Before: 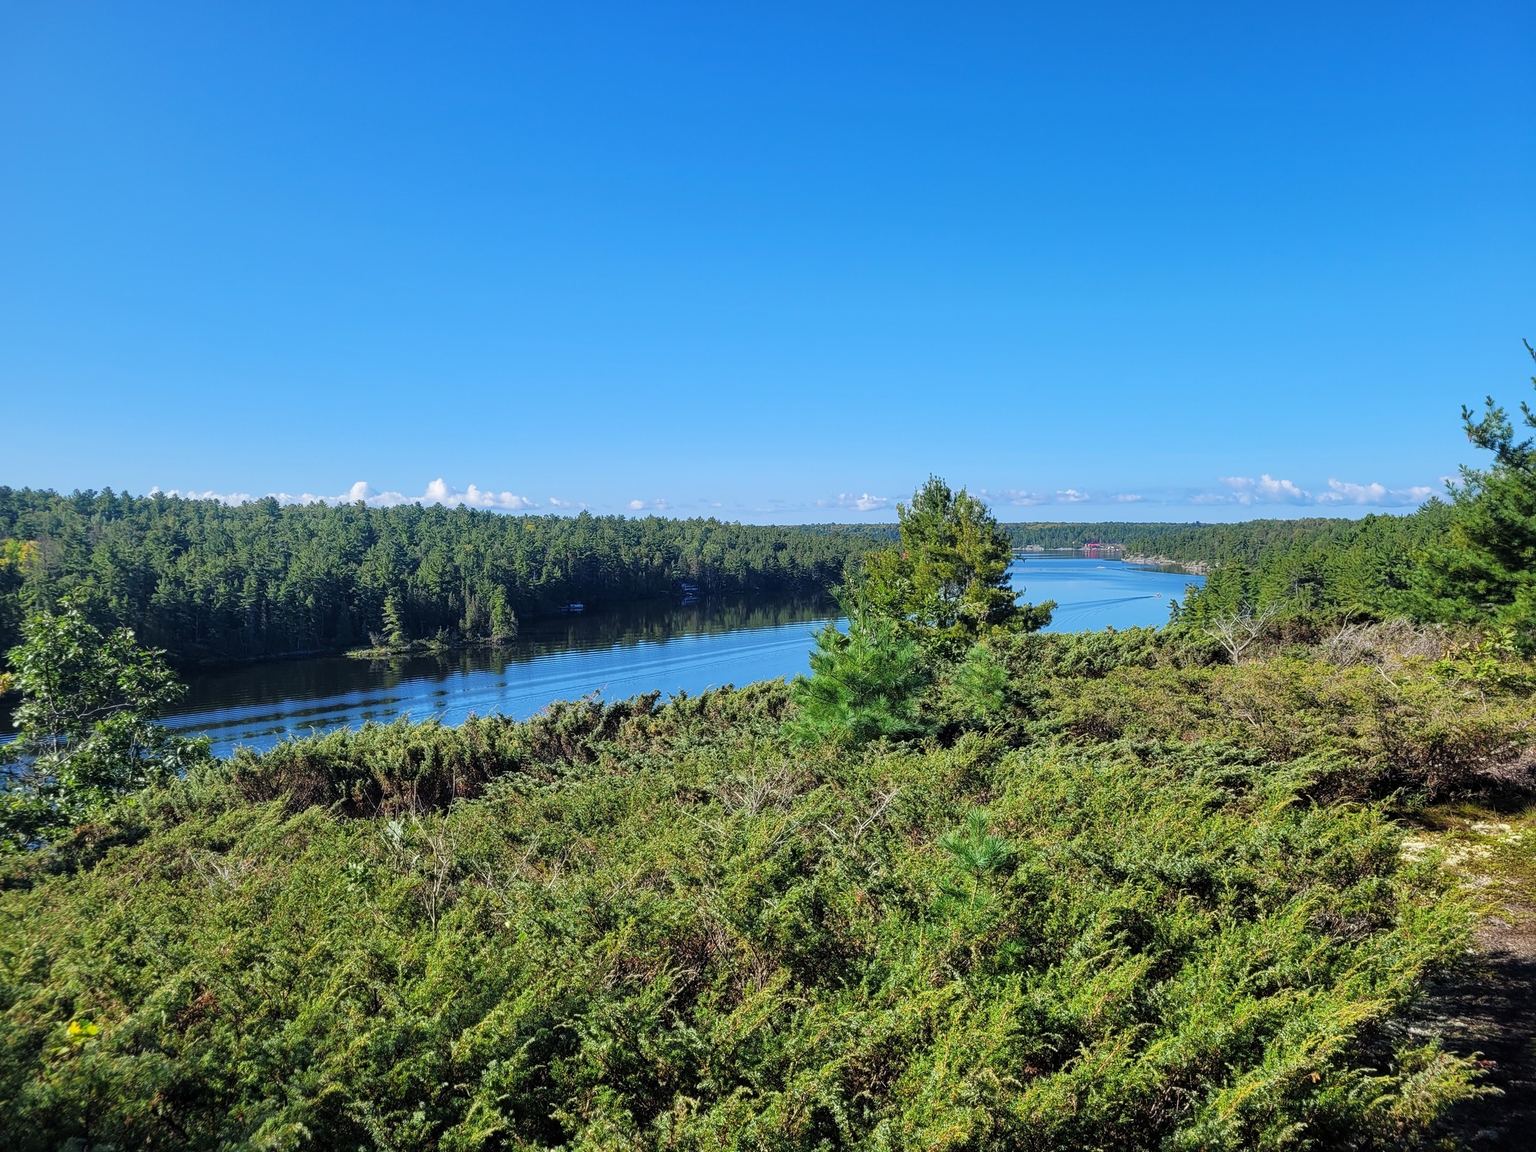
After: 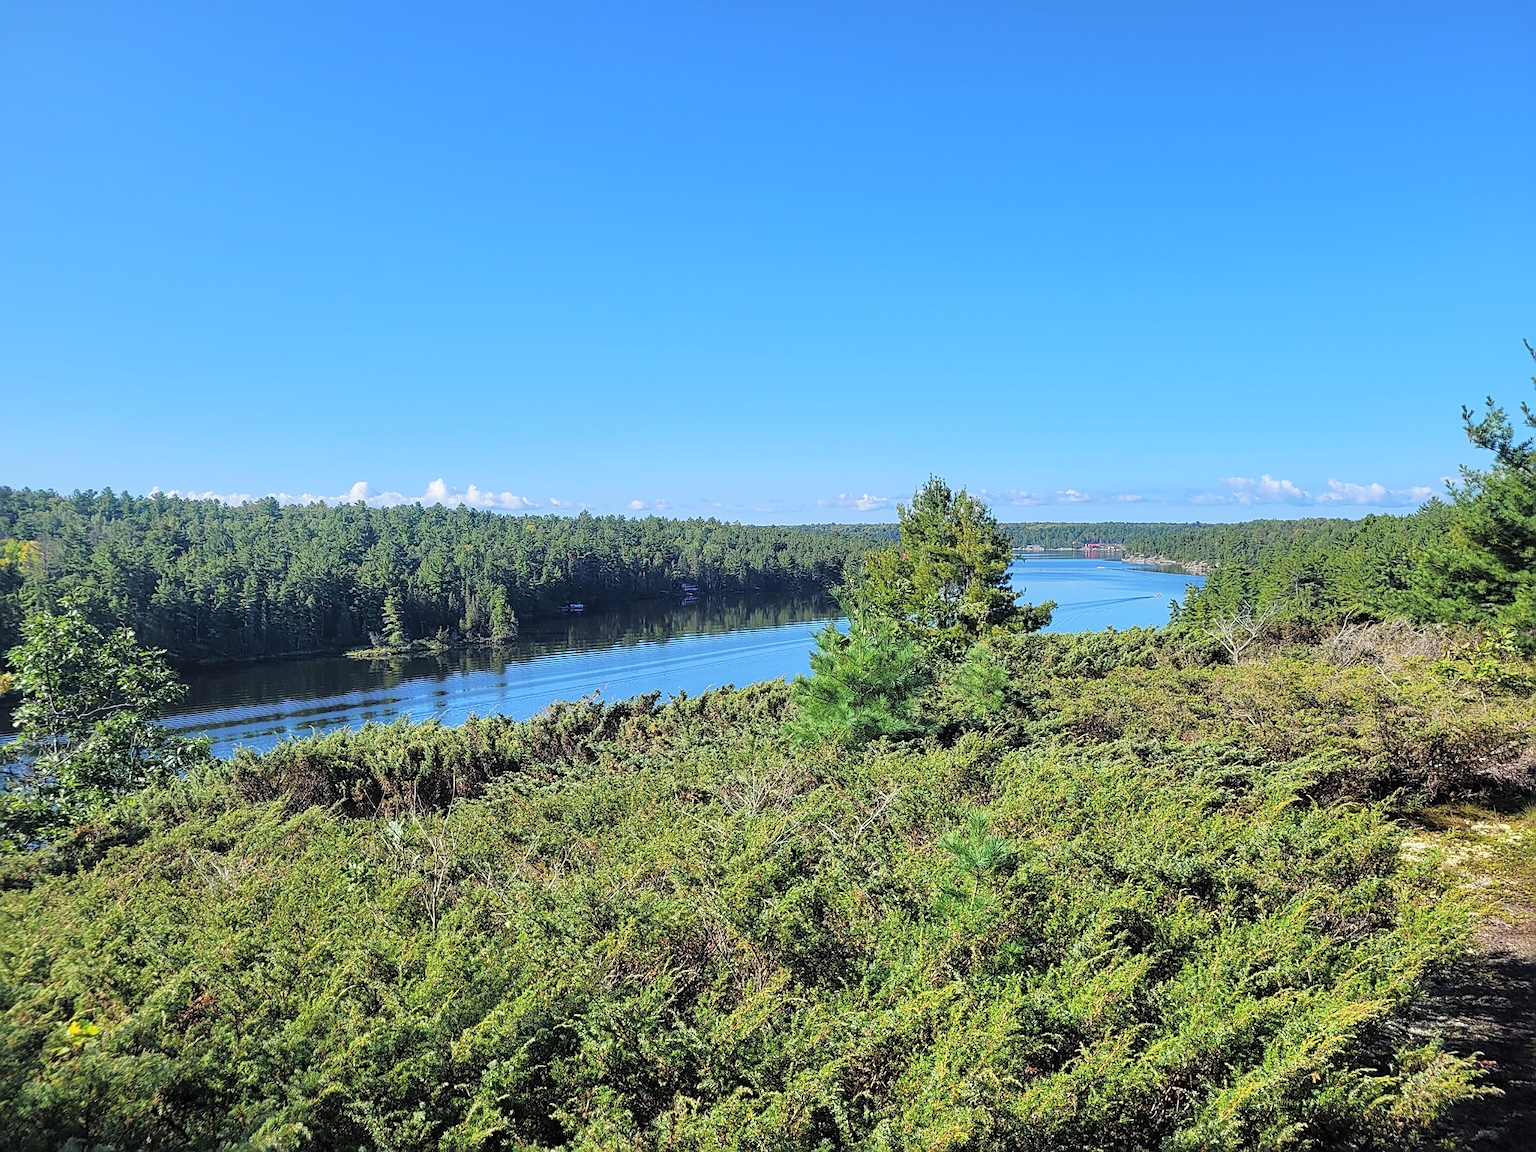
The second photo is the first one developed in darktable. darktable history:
sharpen: on, module defaults
contrast brightness saturation: brightness 0.15
